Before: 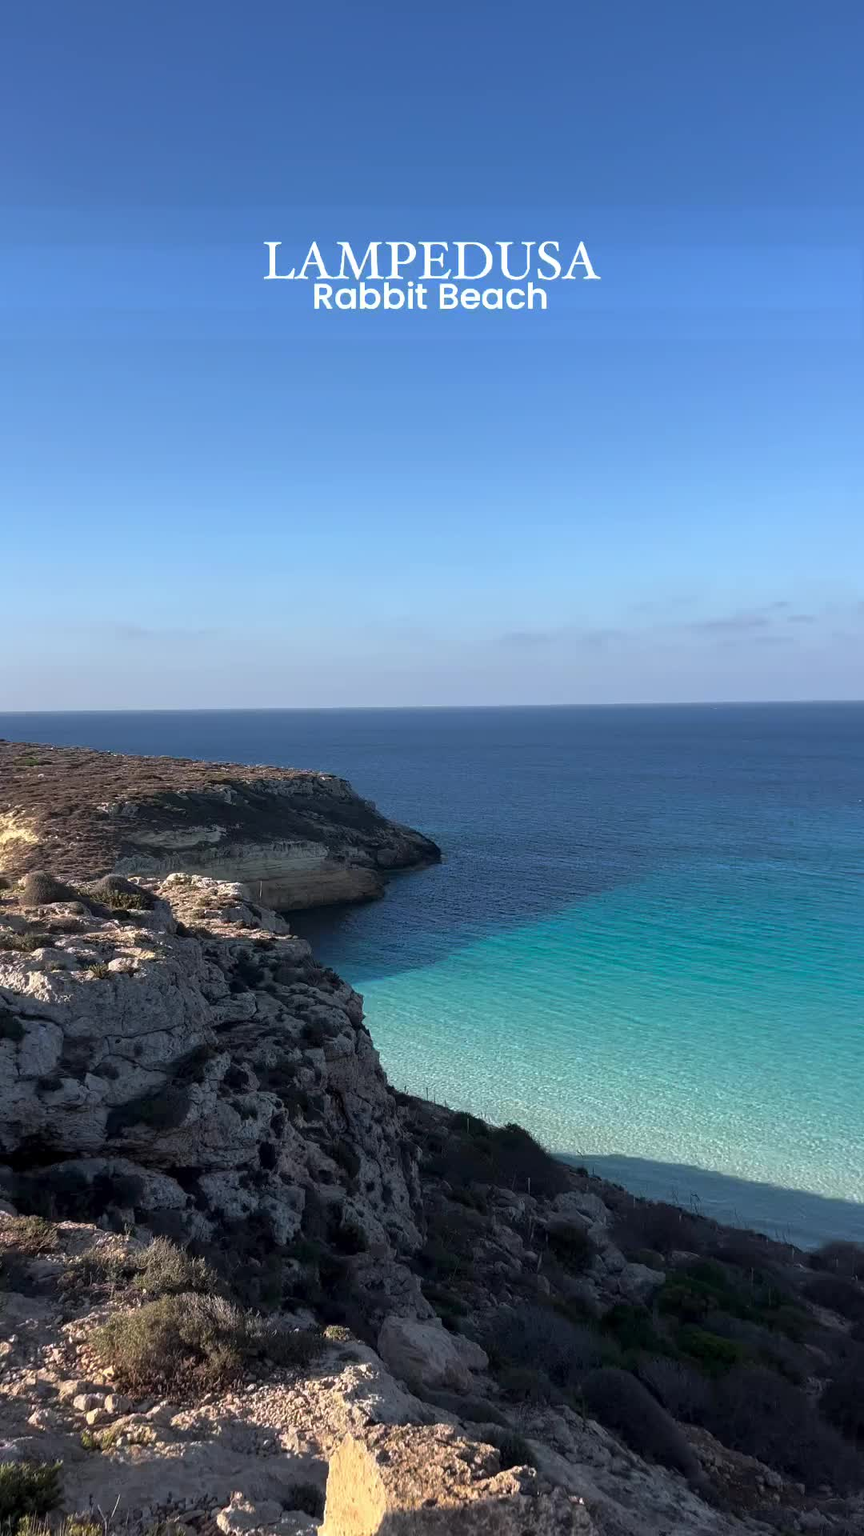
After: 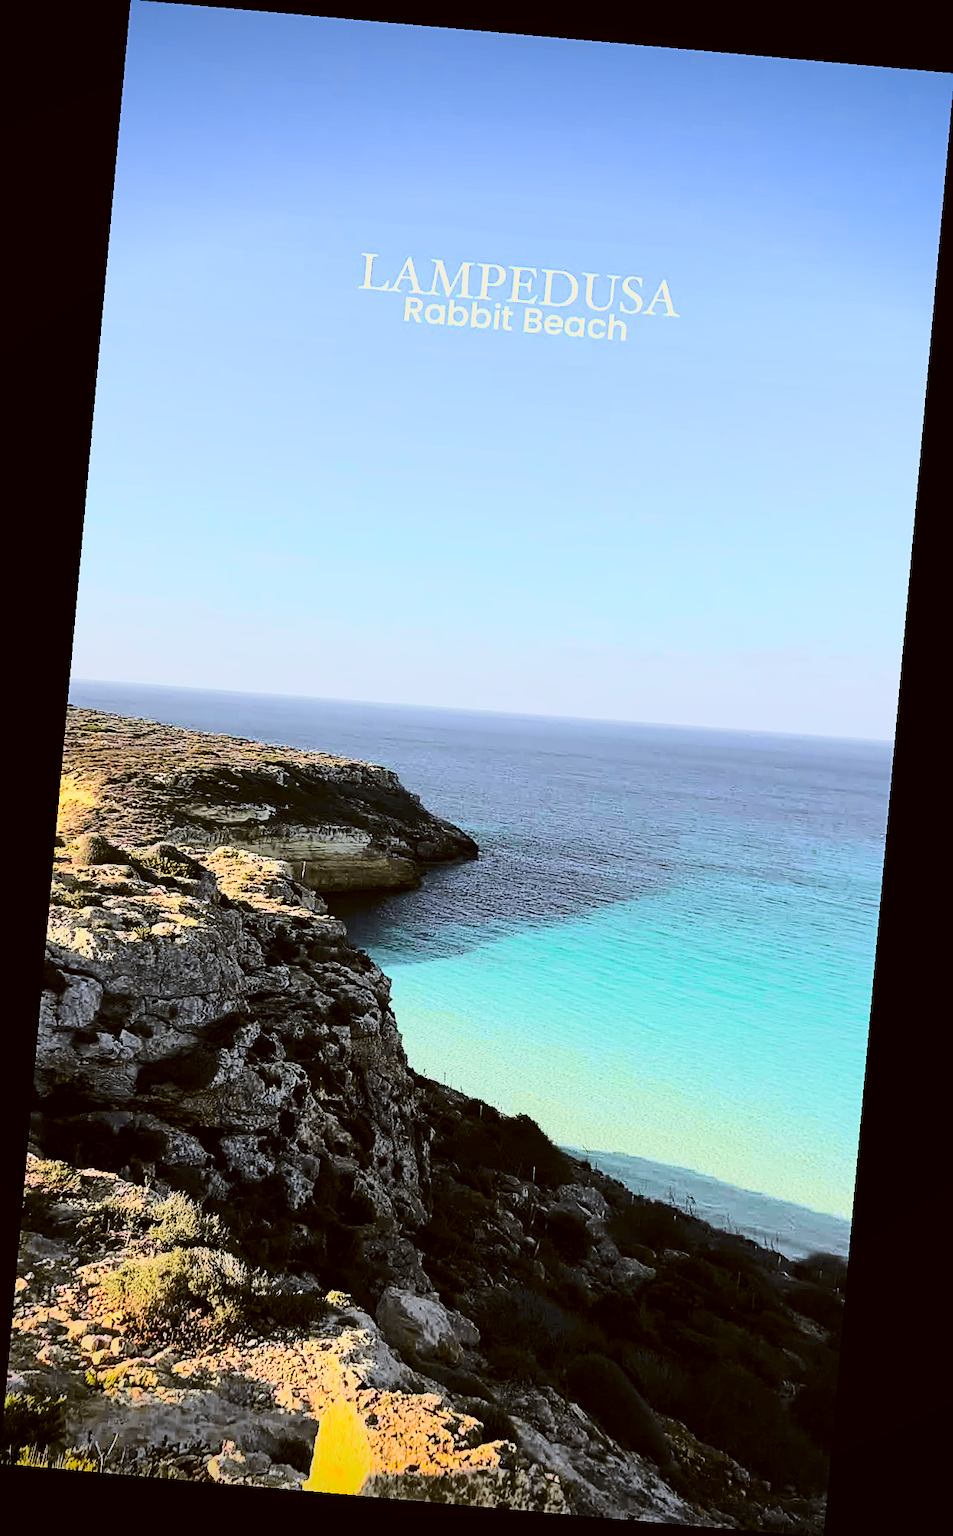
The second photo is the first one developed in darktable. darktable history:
color correction: highlights a* -1.43, highlights b* 10.12, shadows a* 0.395, shadows b* 19.35
tone curve: curves: ch0 [(0.017, 0) (0.107, 0.071) (0.295, 0.264) (0.447, 0.507) (0.54, 0.618) (0.733, 0.791) (0.879, 0.898) (1, 0.97)]; ch1 [(0, 0) (0.393, 0.415) (0.447, 0.448) (0.485, 0.497) (0.523, 0.515) (0.544, 0.55) (0.59, 0.609) (0.686, 0.686) (1, 1)]; ch2 [(0, 0) (0.369, 0.388) (0.449, 0.431) (0.499, 0.5) (0.521, 0.505) (0.53, 0.538) (0.579, 0.601) (0.669, 0.733) (1, 1)], color space Lab, independent channels, preserve colors none
contrast brightness saturation: contrast 0.24, brightness 0.26, saturation 0.39
rotate and perspective: rotation 5.12°, automatic cropping off
filmic rgb: white relative exposure 3.85 EV, hardness 4.3
vignetting: fall-off start 88.53%, fall-off radius 44.2%, saturation 0.376, width/height ratio 1.161
rgb curve: curves: ch0 [(0, 0) (0.284, 0.292) (0.505, 0.644) (1, 1)]; ch1 [(0, 0) (0.284, 0.292) (0.505, 0.644) (1, 1)]; ch2 [(0, 0) (0.284, 0.292) (0.505, 0.644) (1, 1)], compensate middle gray true
sharpen: radius 1.967
